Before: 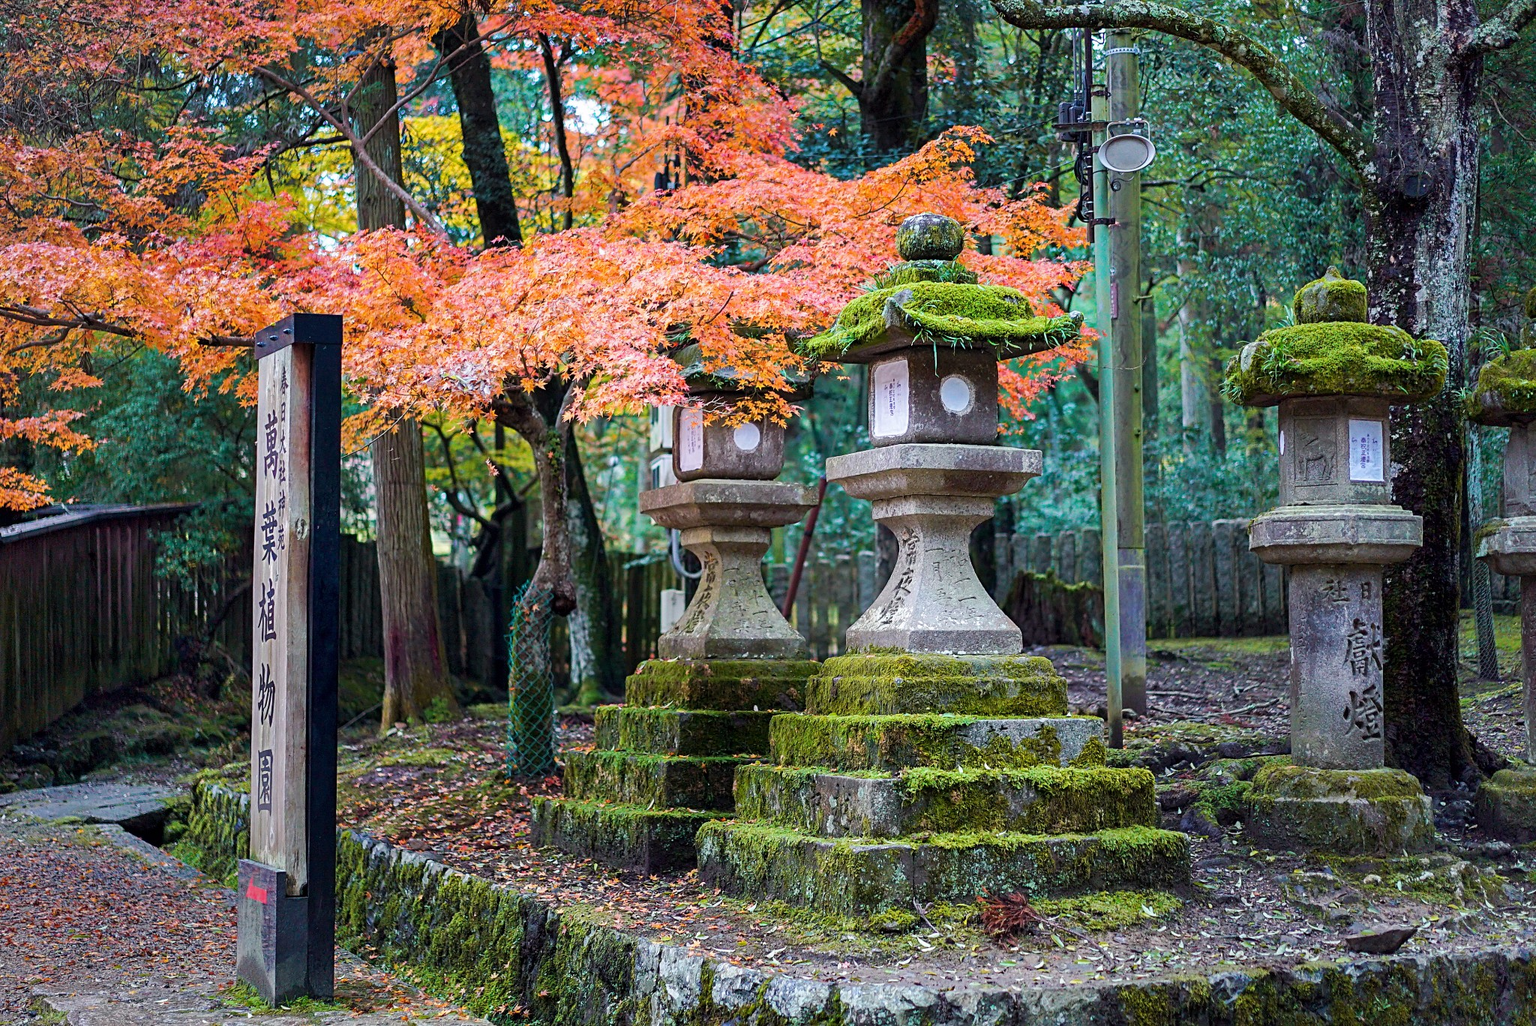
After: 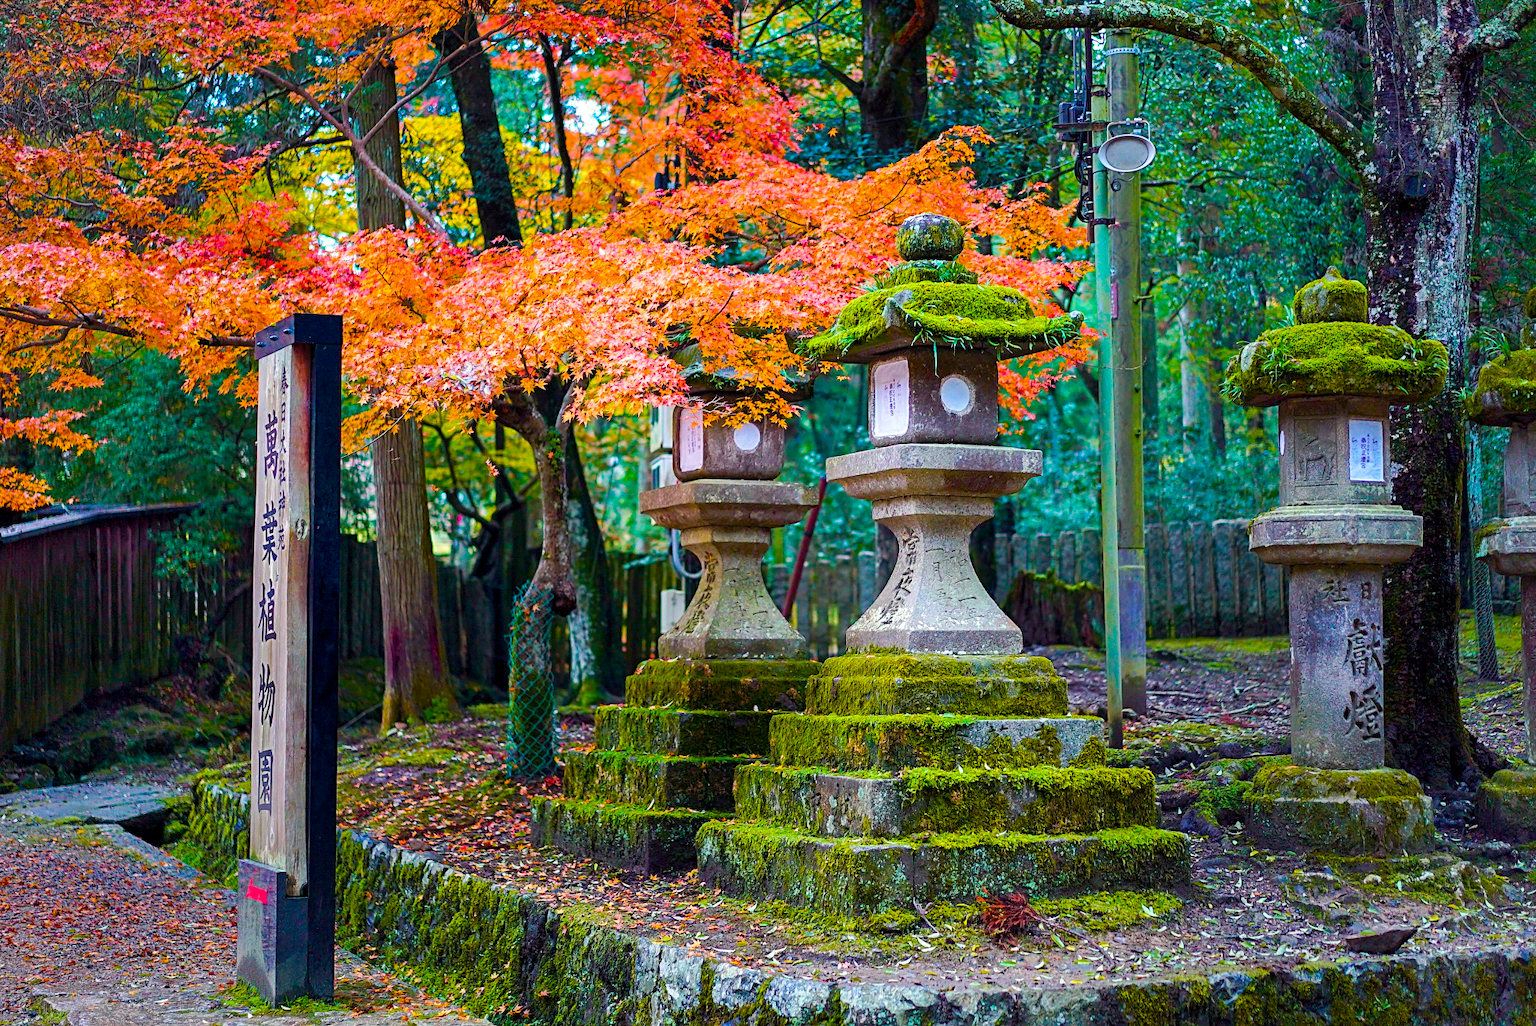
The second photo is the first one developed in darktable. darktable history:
color balance rgb: highlights gain › luminance 5.95%, highlights gain › chroma 1.276%, highlights gain › hue 89.01°, perceptual saturation grading › global saturation 35.723%, perceptual saturation grading › shadows 35.211%, global vibrance 33.47%
